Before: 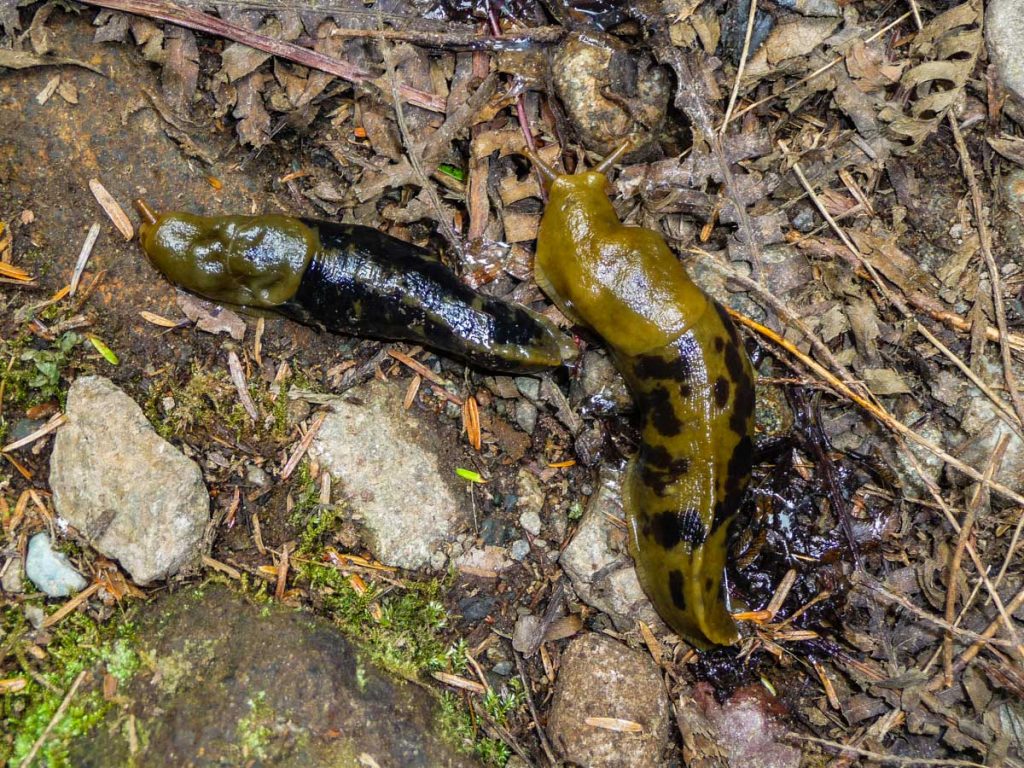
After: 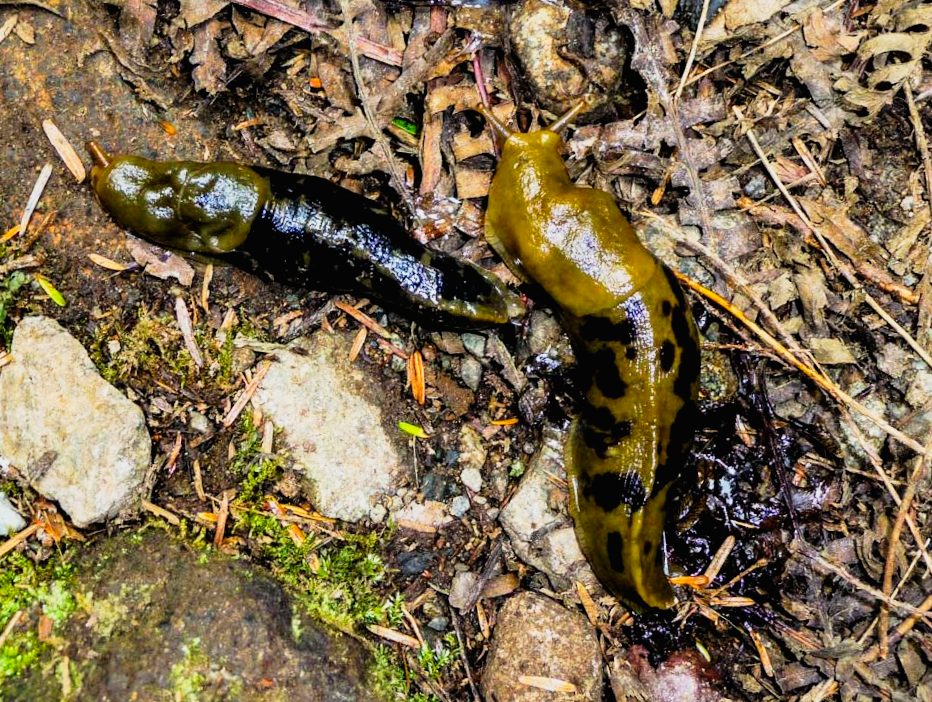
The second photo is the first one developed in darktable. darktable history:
tone curve: curves: ch0 [(0.016, 0.011) (0.084, 0.026) (0.469, 0.508) (0.721, 0.862) (1, 1)], preserve colors none
crop and rotate: angle -2.11°, left 3.116%, top 3.705%, right 1.462%, bottom 0.436%
filmic rgb: black relative exposure -7.65 EV, white relative exposure 4.56 EV, hardness 3.61, color science v6 (2022)
